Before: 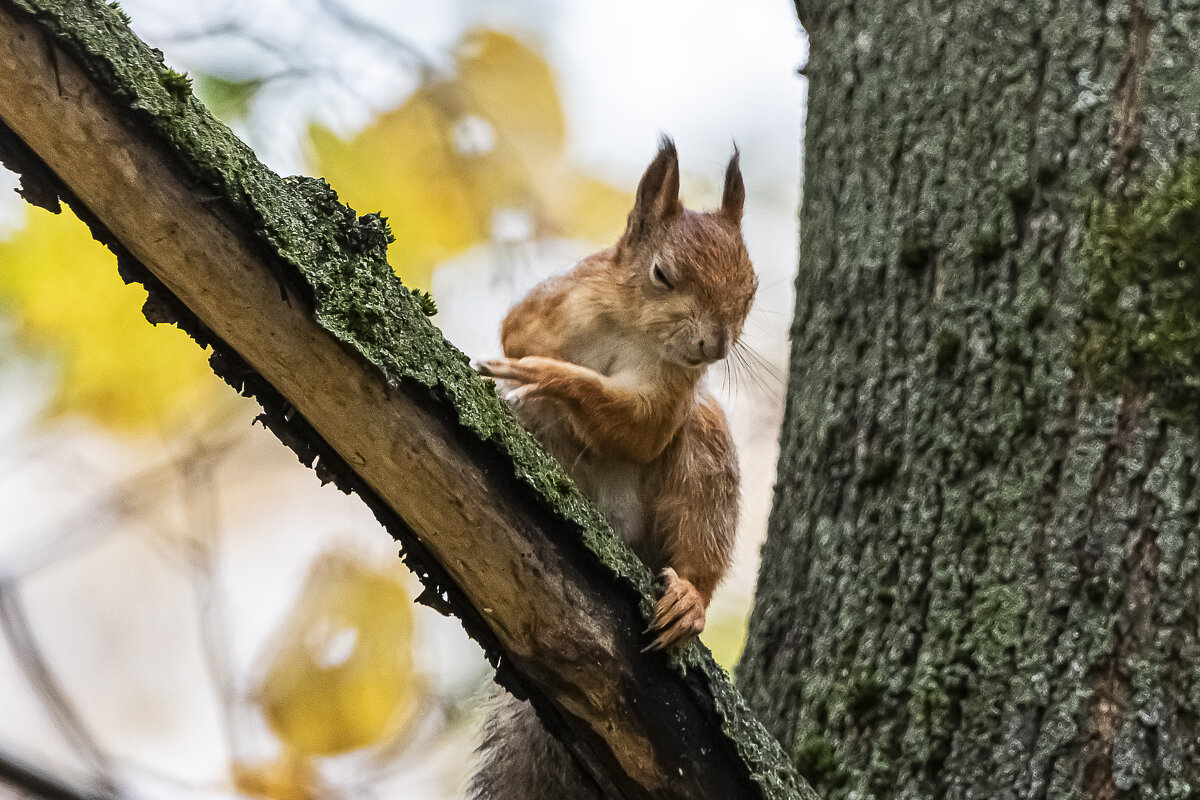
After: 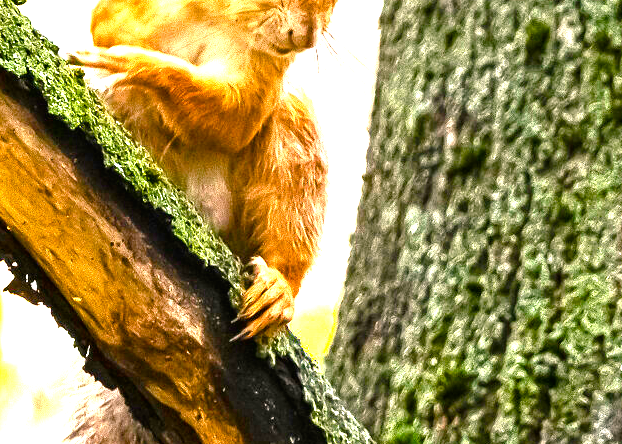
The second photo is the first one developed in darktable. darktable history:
crop: left 34.317%, top 38.978%, right 13.837%, bottom 5.44%
exposure: black level correction 0, exposure 2.091 EV, compensate highlight preservation false
color balance rgb: highlights gain › chroma 3.084%, highlights gain › hue 60.14°, linear chroma grading › shadows -29.778%, linear chroma grading › global chroma 34.993%, perceptual saturation grading › global saturation 20%, perceptual saturation grading › highlights -25.657%, perceptual saturation grading › shadows 50.26%, global vibrance 30.099%
